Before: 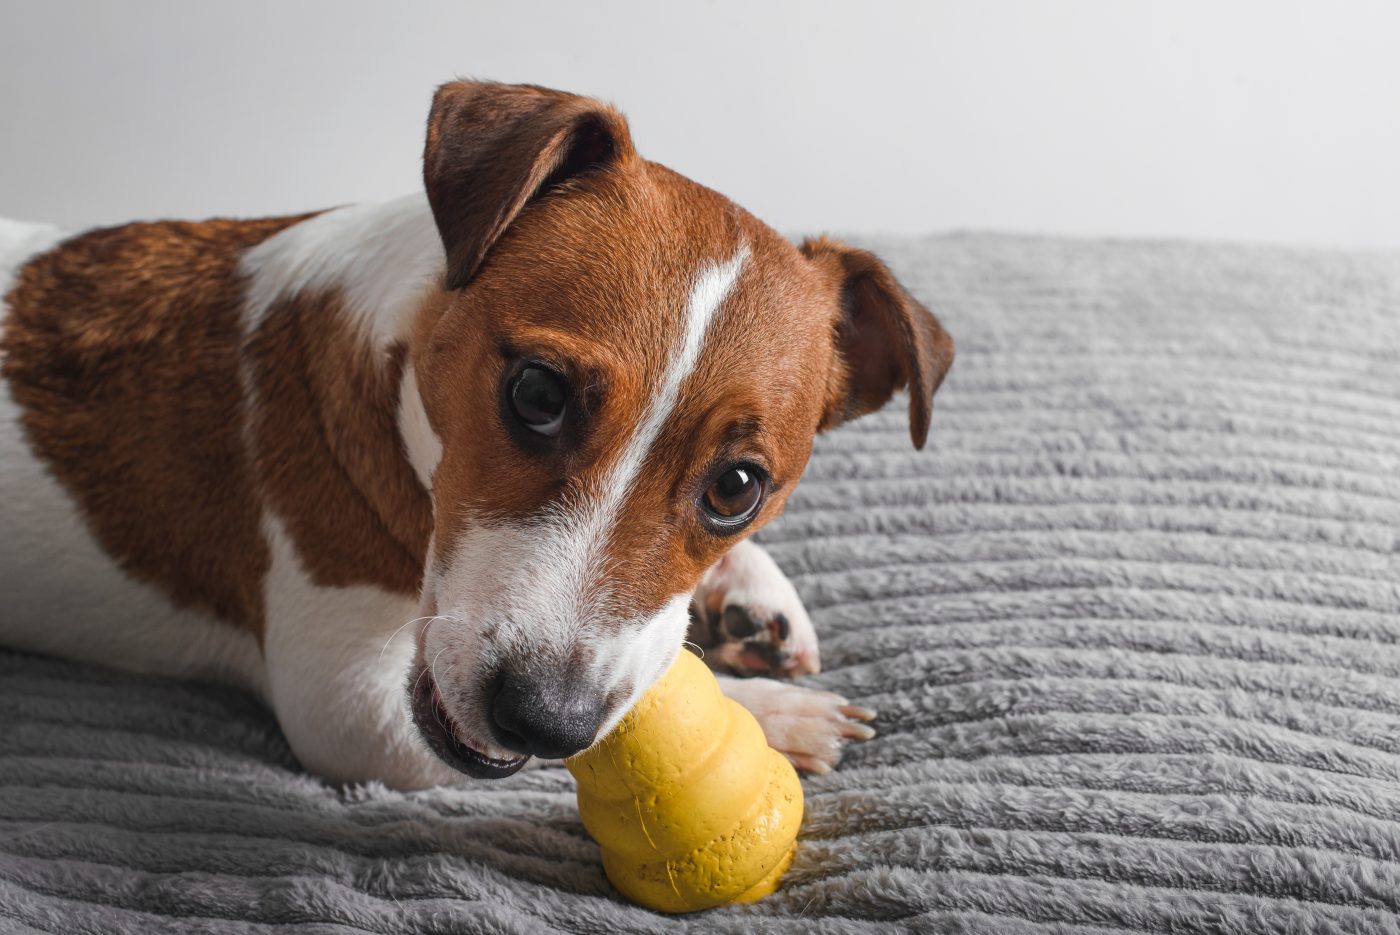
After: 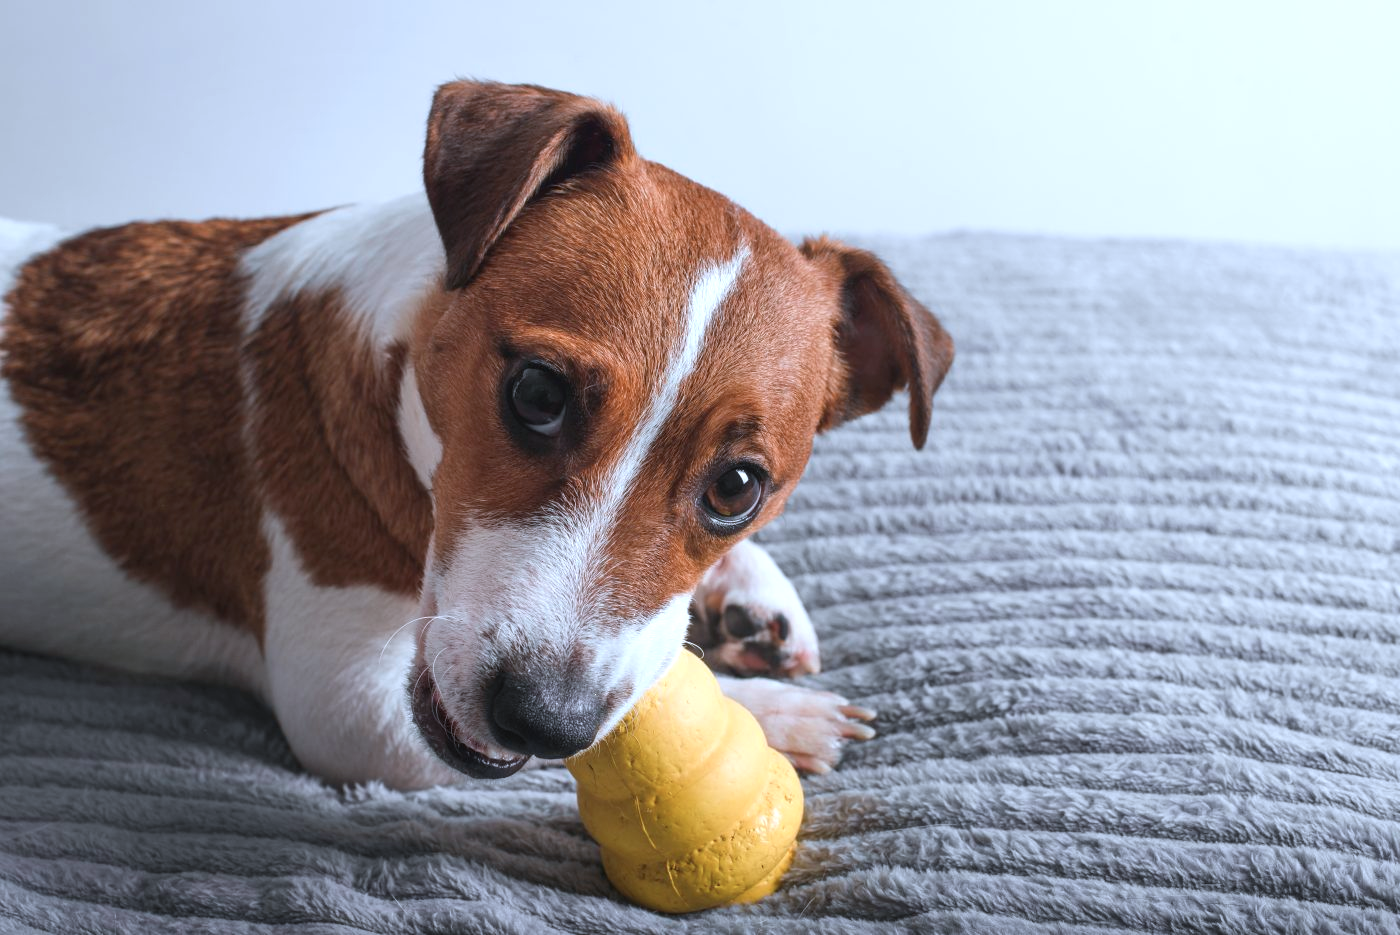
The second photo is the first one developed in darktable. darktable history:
color correction: highlights a* -2.46, highlights b* -18.16
exposure: exposure 0.3 EV, compensate highlight preservation false
